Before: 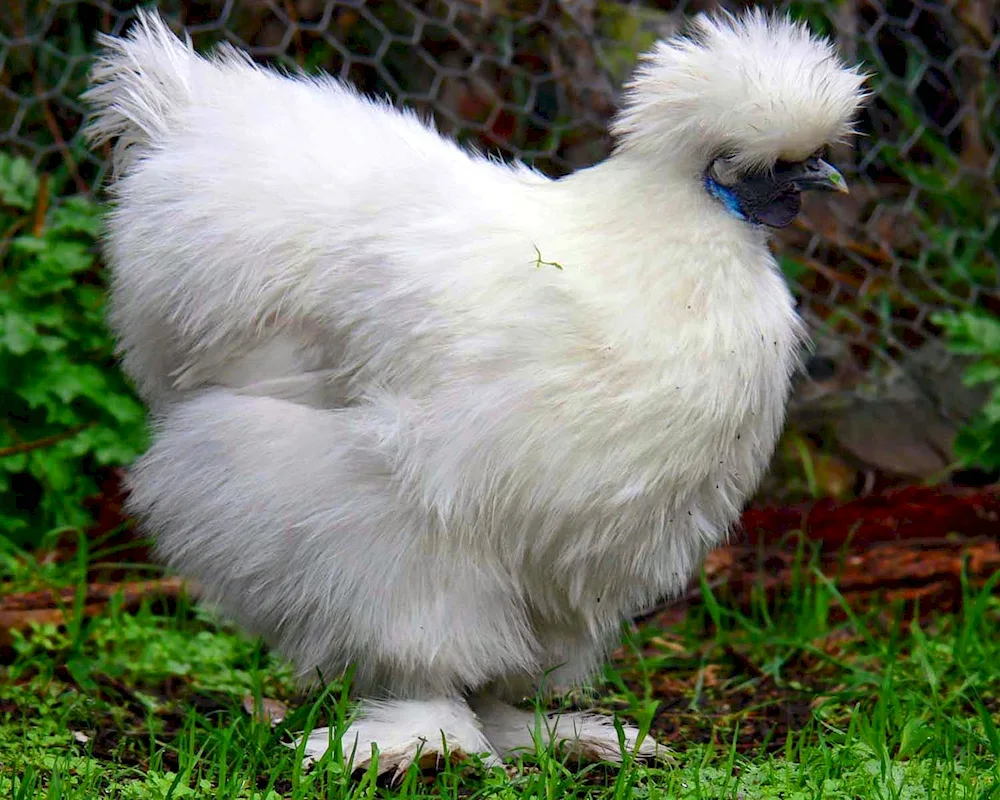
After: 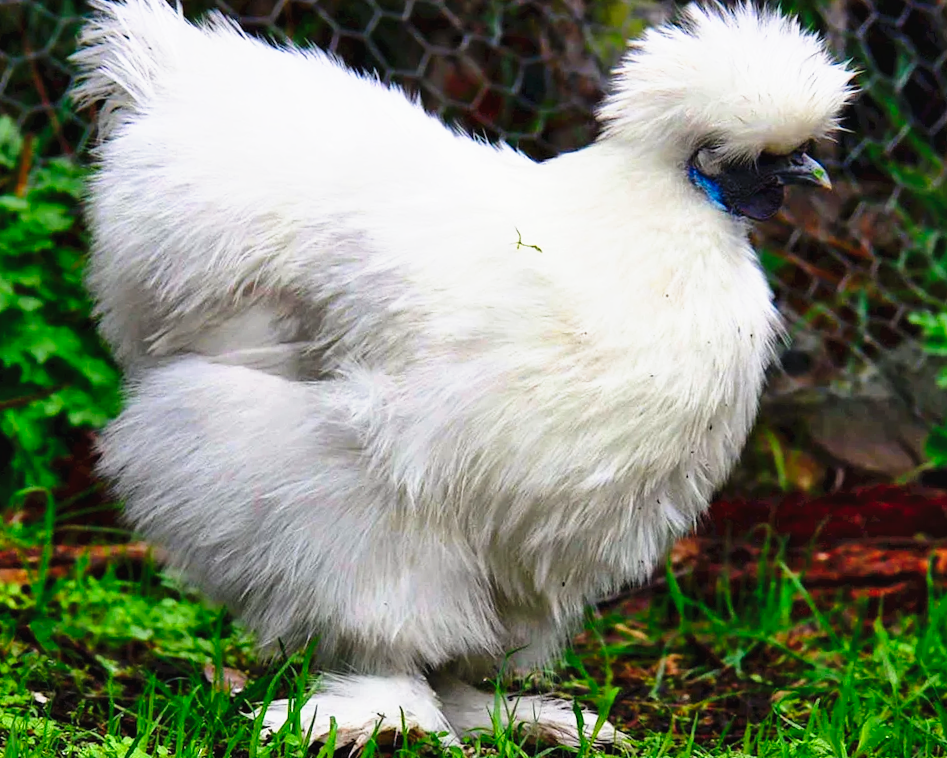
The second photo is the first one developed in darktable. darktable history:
shadows and highlights: soften with gaussian
crop and rotate: angle -2.57°
tone curve: curves: ch0 [(0, 0.018) (0.162, 0.128) (0.434, 0.478) (0.667, 0.785) (0.819, 0.943) (1, 0.991)]; ch1 [(0, 0) (0.402, 0.36) (0.476, 0.449) (0.506, 0.505) (0.523, 0.518) (0.579, 0.626) (0.641, 0.668) (0.693, 0.745) (0.861, 0.934) (1, 1)]; ch2 [(0, 0) (0.424, 0.388) (0.483, 0.472) (0.503, 0.505) (0.521, 0.519) (0.547, 0.581) (0.582, 0.648) (0.699, 0.759) (0.997, 0.858)], preserve colors none
